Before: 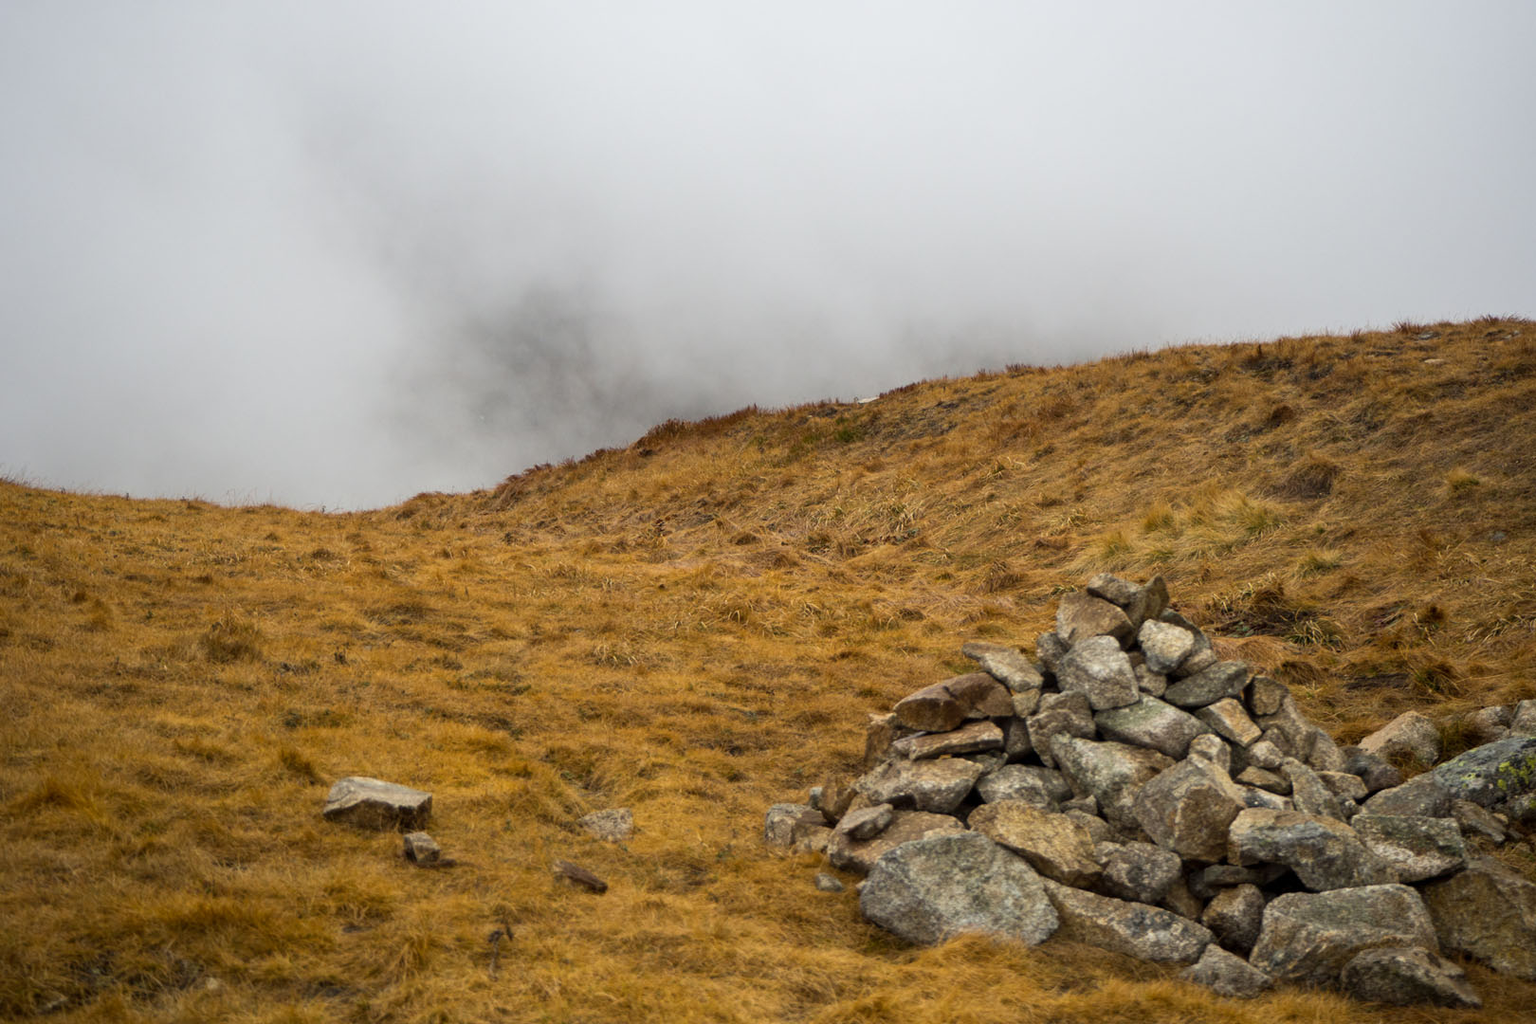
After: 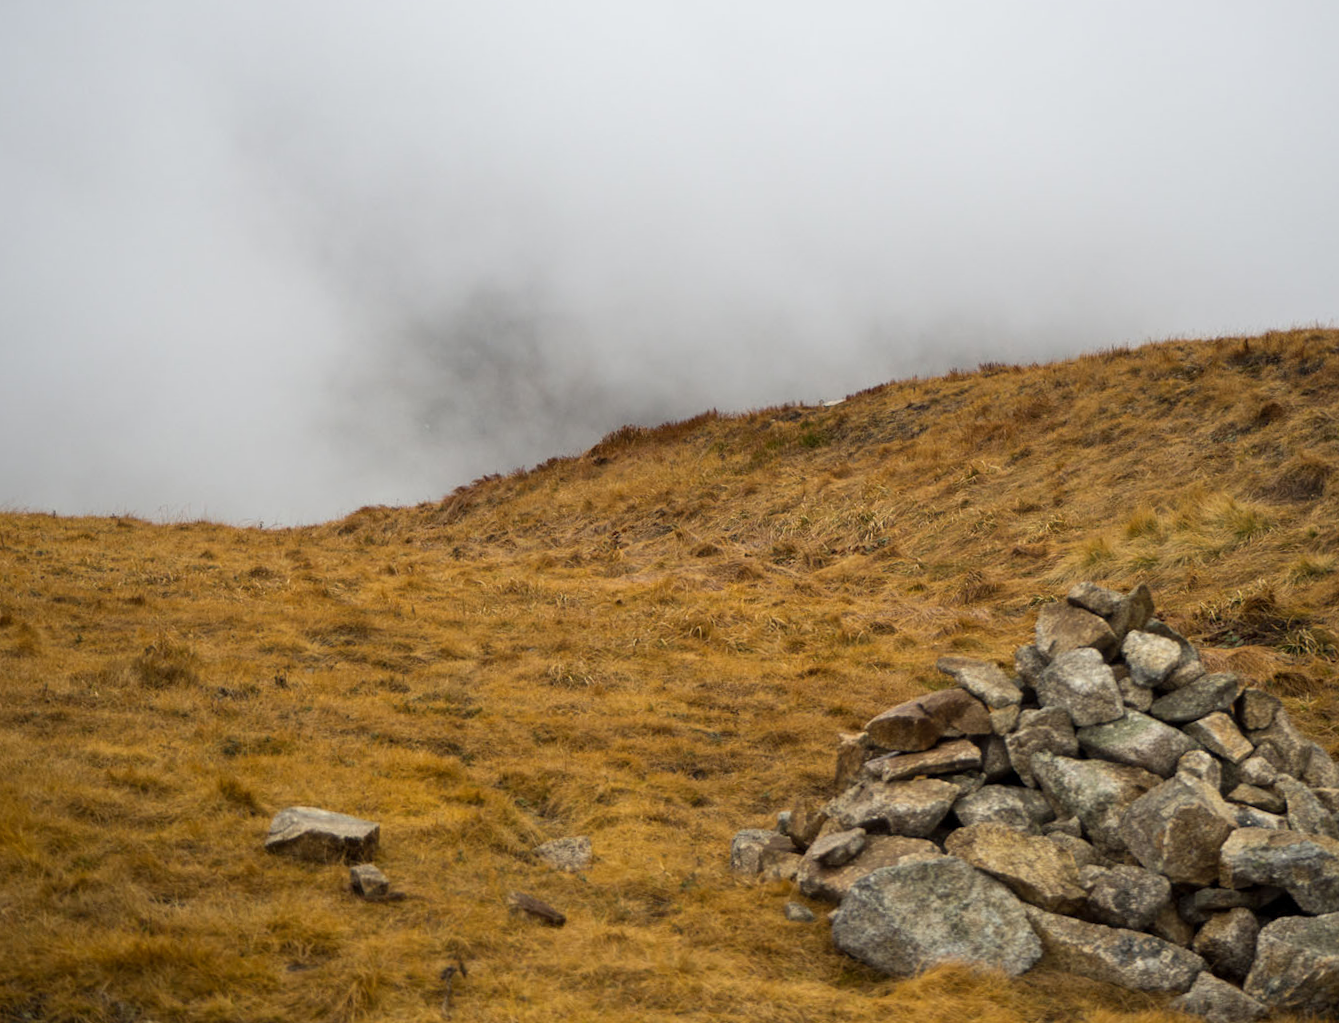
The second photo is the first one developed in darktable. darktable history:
crop and rotate: angle 0.725°, left 4.12%, top 0.835%, right 11.621%, bottom 2.561%
